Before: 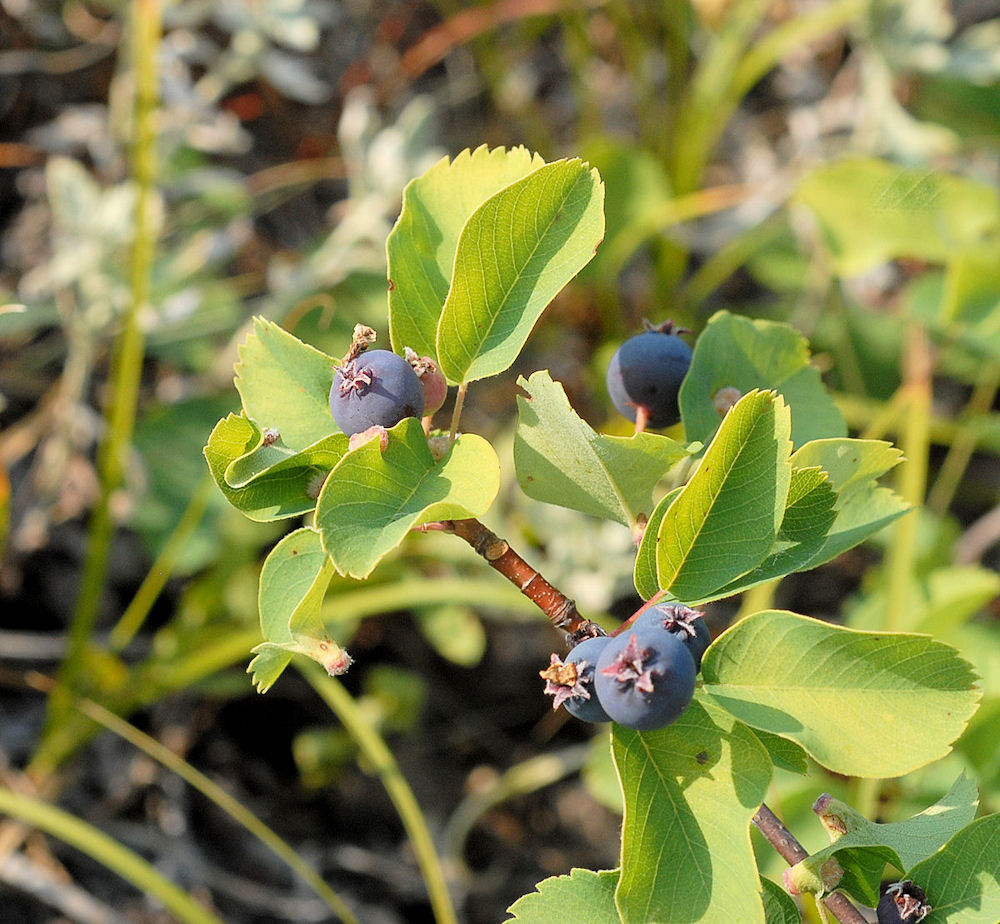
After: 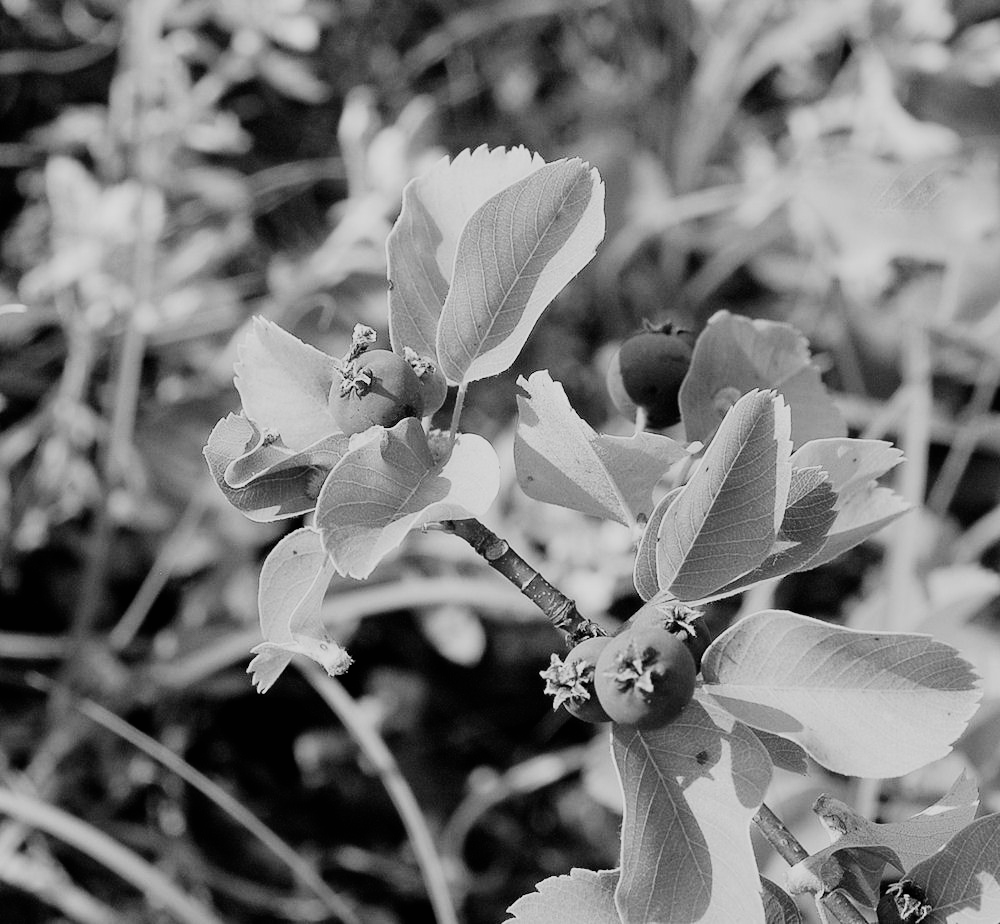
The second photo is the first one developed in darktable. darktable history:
monochrome: on, module defaults
color balance: lift [1, 0.998, 1.001, 1.002], gamma [1, 1.02, 1, 0.98], gain [1, 1.02, 1.003, 0.98]
white balance: red 0.984, blue 1.059
sigmoid: contrast 1.6, skew -0.2, preserve hue 0%, red attenuation 0.1, red rotation 0.035, green attenuation 0.1, green rotation -0.017, blue attenuation 0.15, blue rotation -0.052, base primaries Rec2020
